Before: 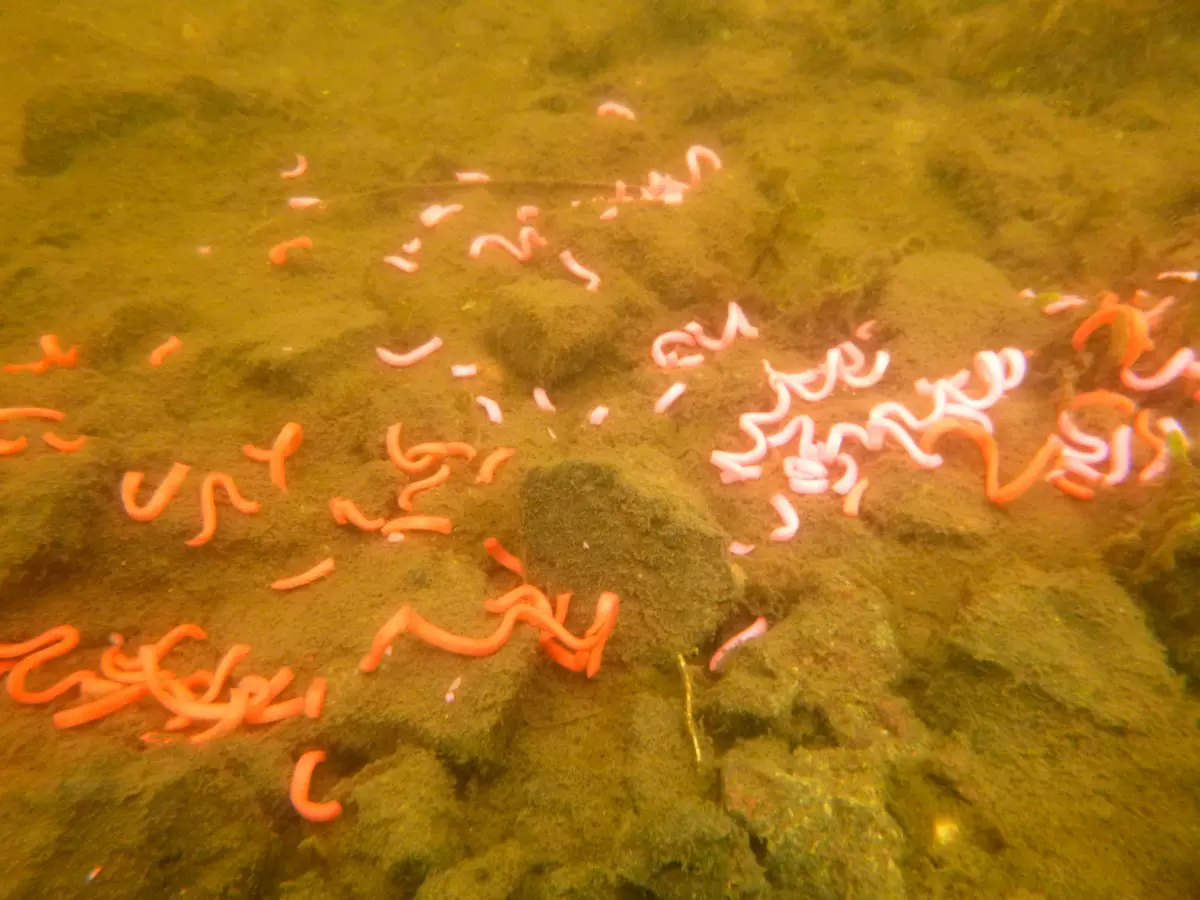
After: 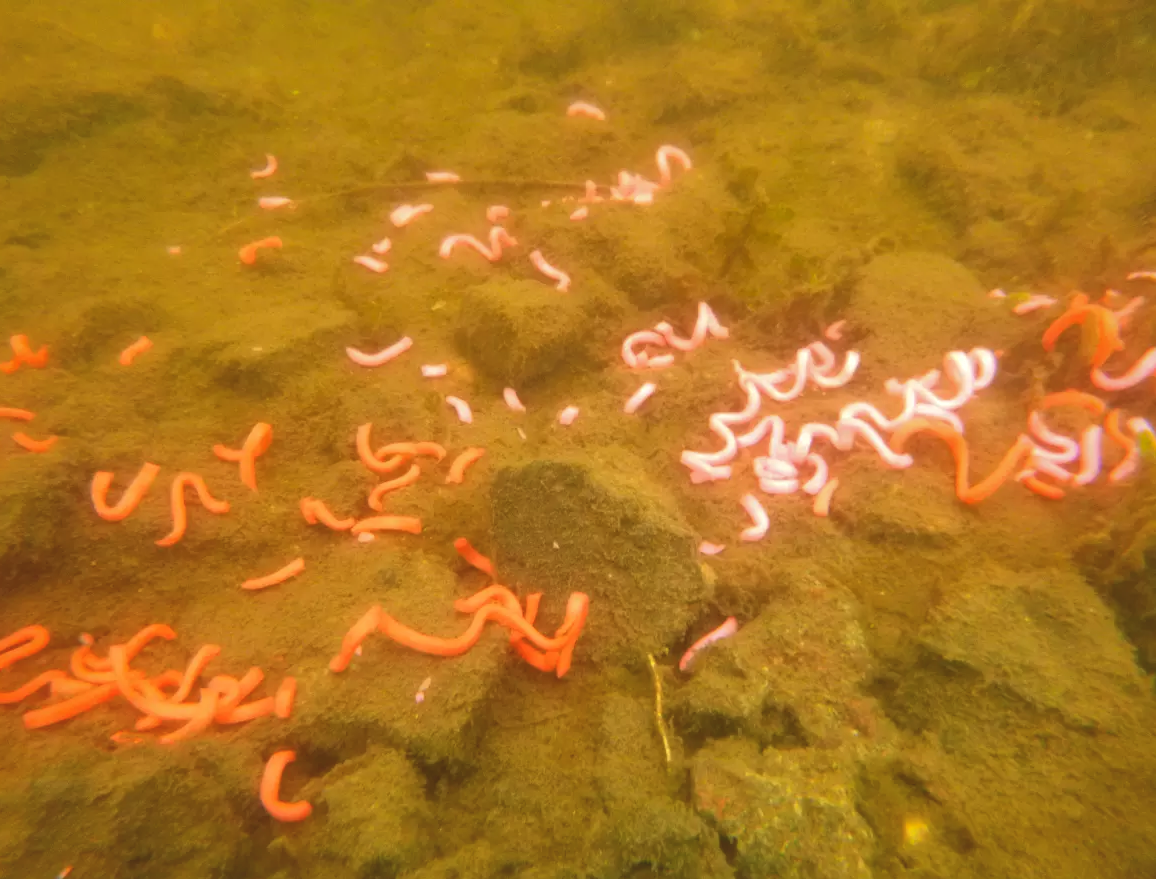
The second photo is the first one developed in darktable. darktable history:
shadows and highlights: highlights -60
fill light: on, module defaults
crop and rotate: left 2.536%, right 1.107%, bottom 2.246%
exposure: black level correction -0.005, exposure 0.054 EV, compensate highlight preservation false
